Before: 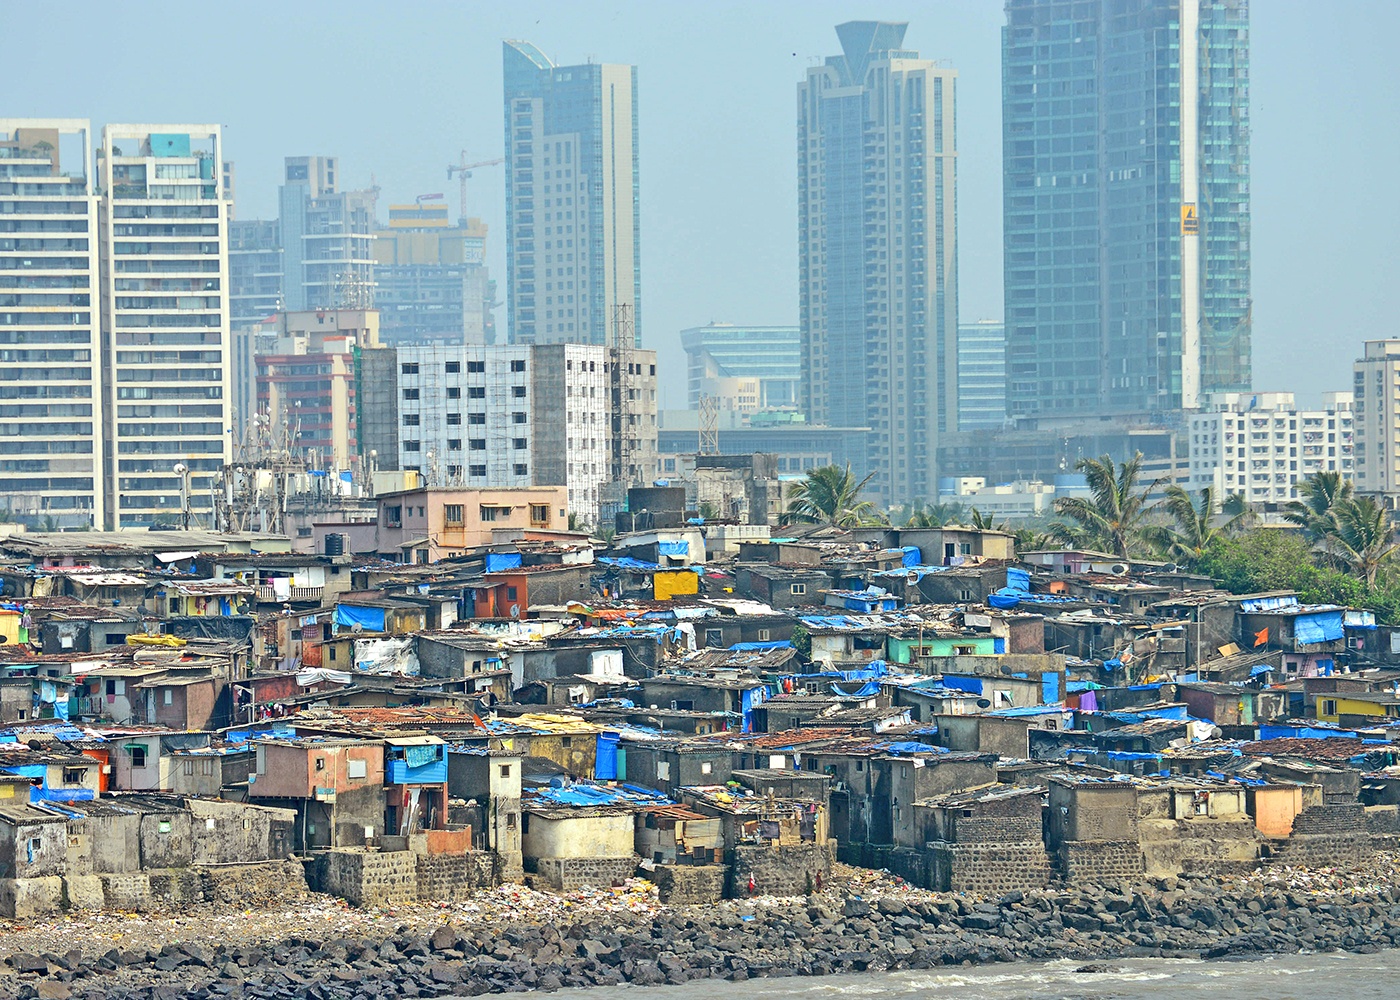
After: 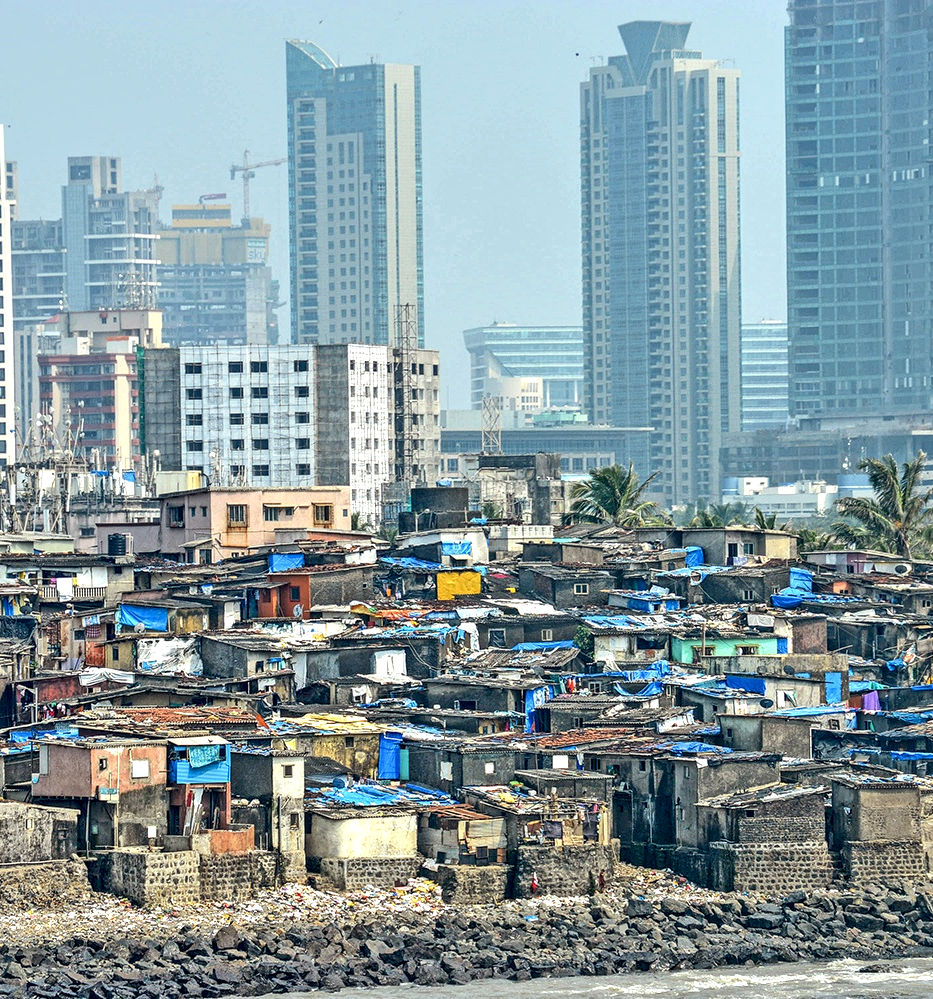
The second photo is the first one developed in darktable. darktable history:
crop and rotate: left 15.546%, right 17.787%
local contrast: highlights 65%, shadows 54%, detail 169%, midtone range 0.514
base curve: curves: ch0 [(0, 0) (0.989, 0.992)], preserve colors none
